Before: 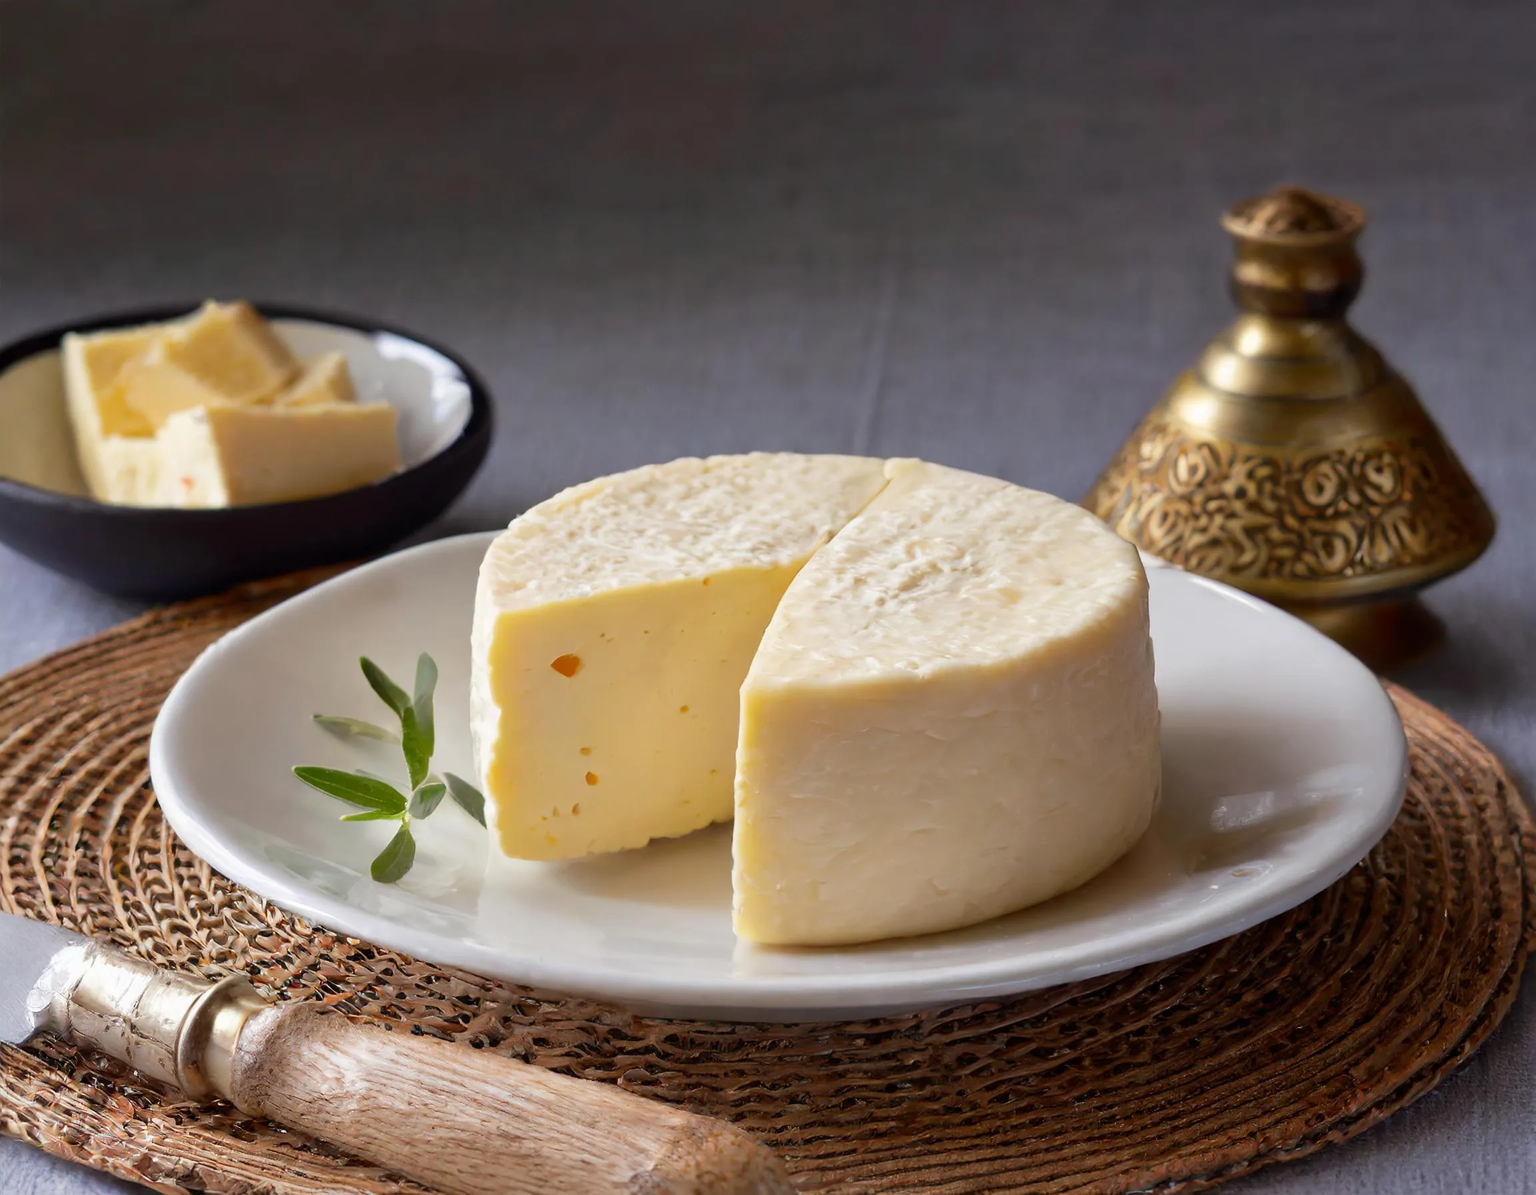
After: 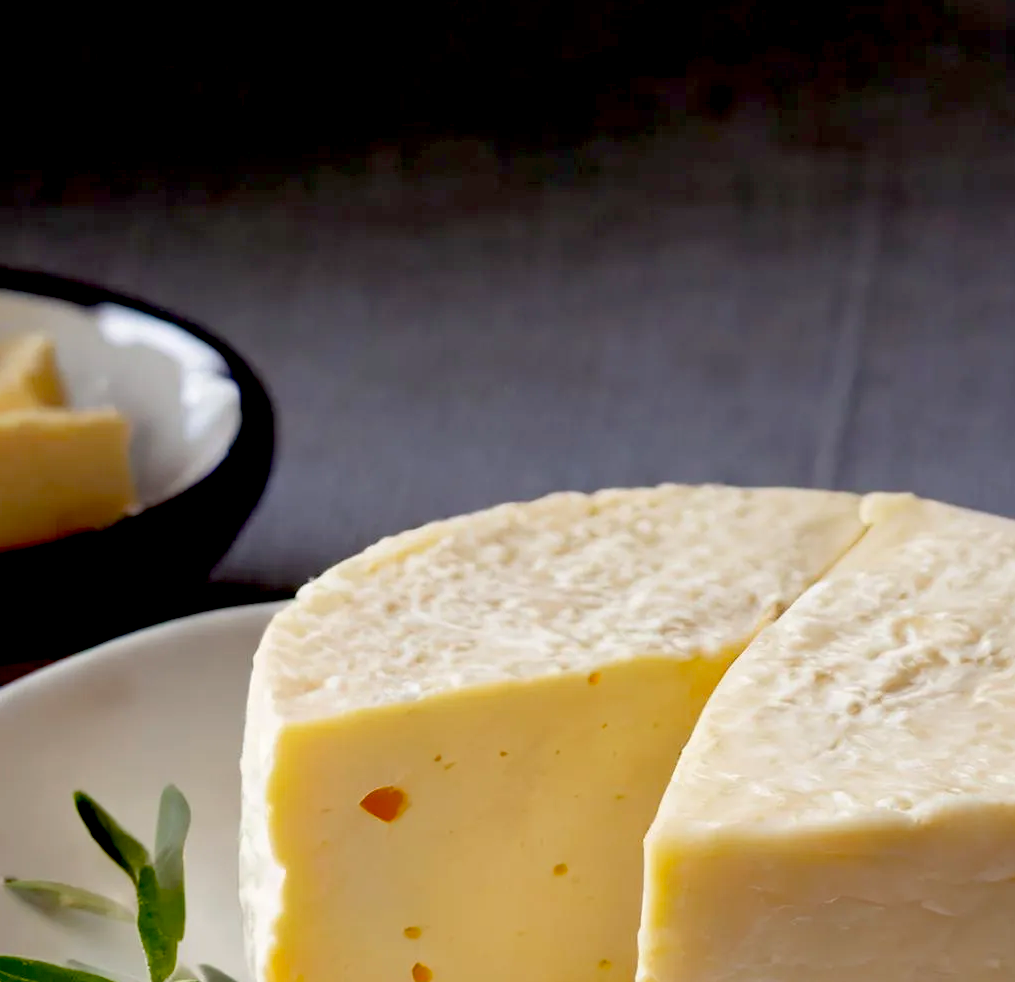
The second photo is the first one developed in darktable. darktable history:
crop: left 20.248%, top 10.86%, right 35.675%, bottom 34.321%
exposure: black level correction 0.047, exposure 0.013 EV, compensate highlight preservation false
